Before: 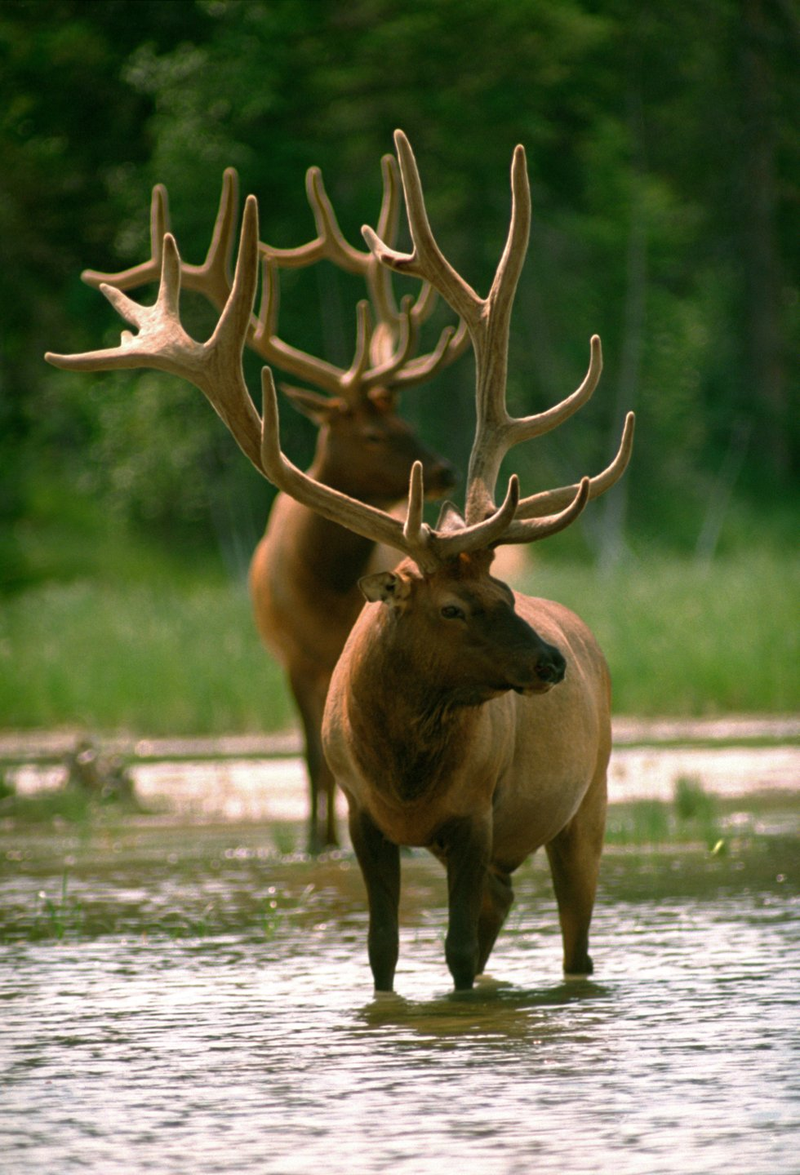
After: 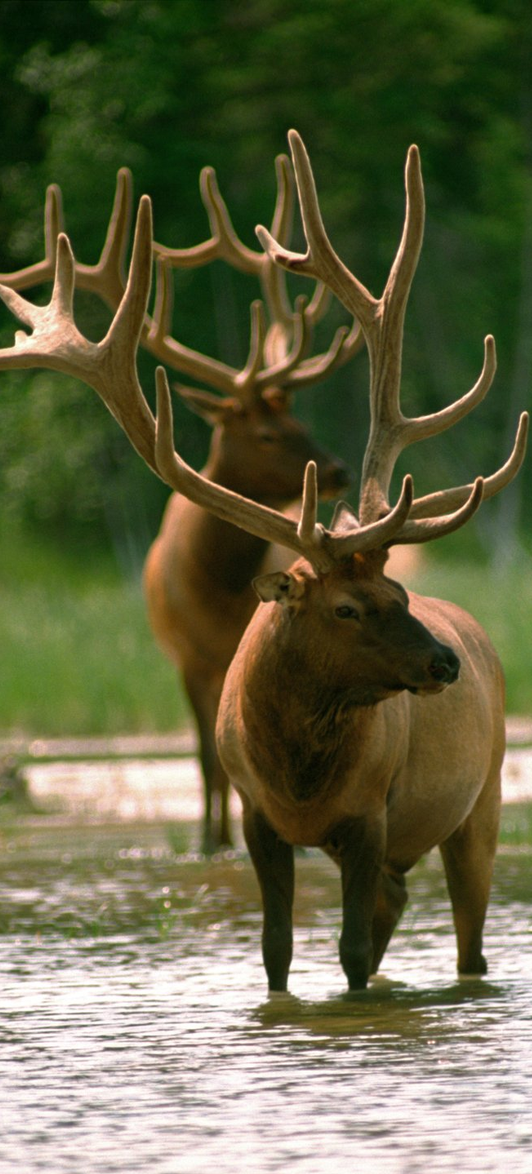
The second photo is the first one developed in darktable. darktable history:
crop and rotate: left 13.442%, right 19.939%
